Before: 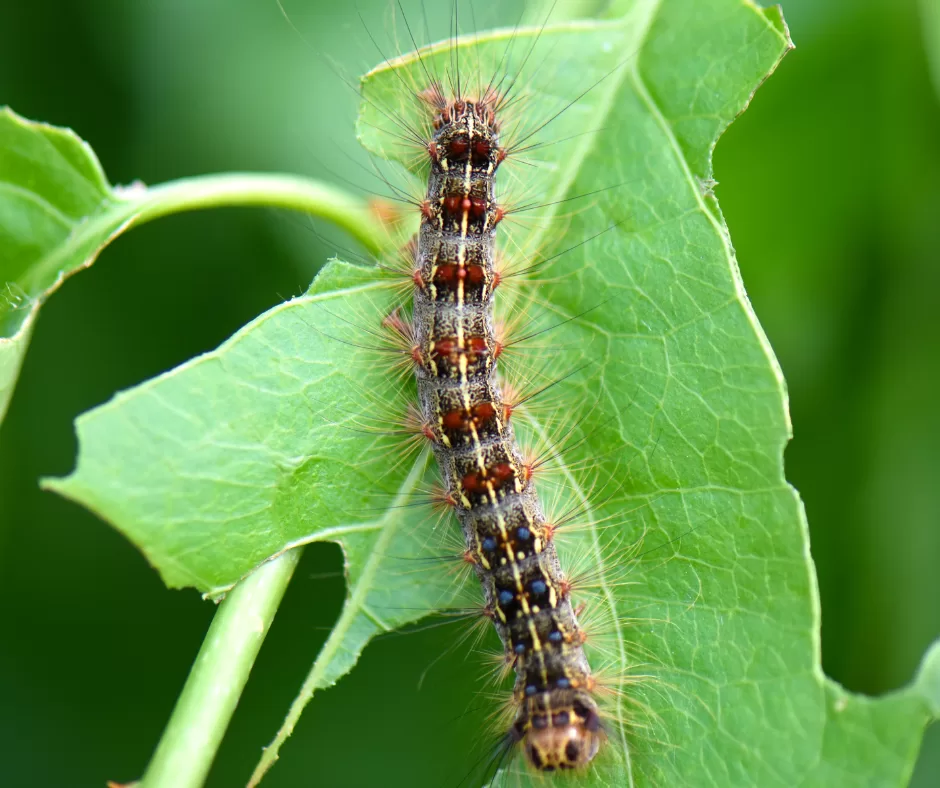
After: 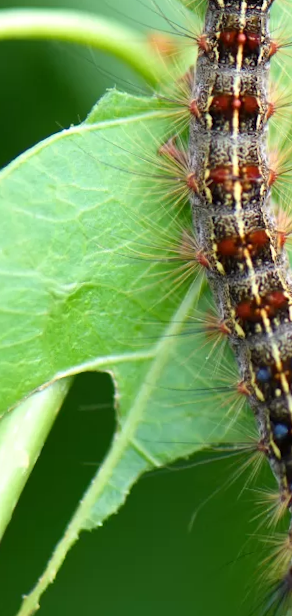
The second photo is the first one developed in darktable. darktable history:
crop and rotate: left 21.77%, top 18.528%, right 44.676%, bottom 2.997%
rotate and perspective: rotation 0.215°, lens shift (vertical) -0.139, crop left 0.069, crop right 0.939, crop top 0.002, crop bottom 0.996
